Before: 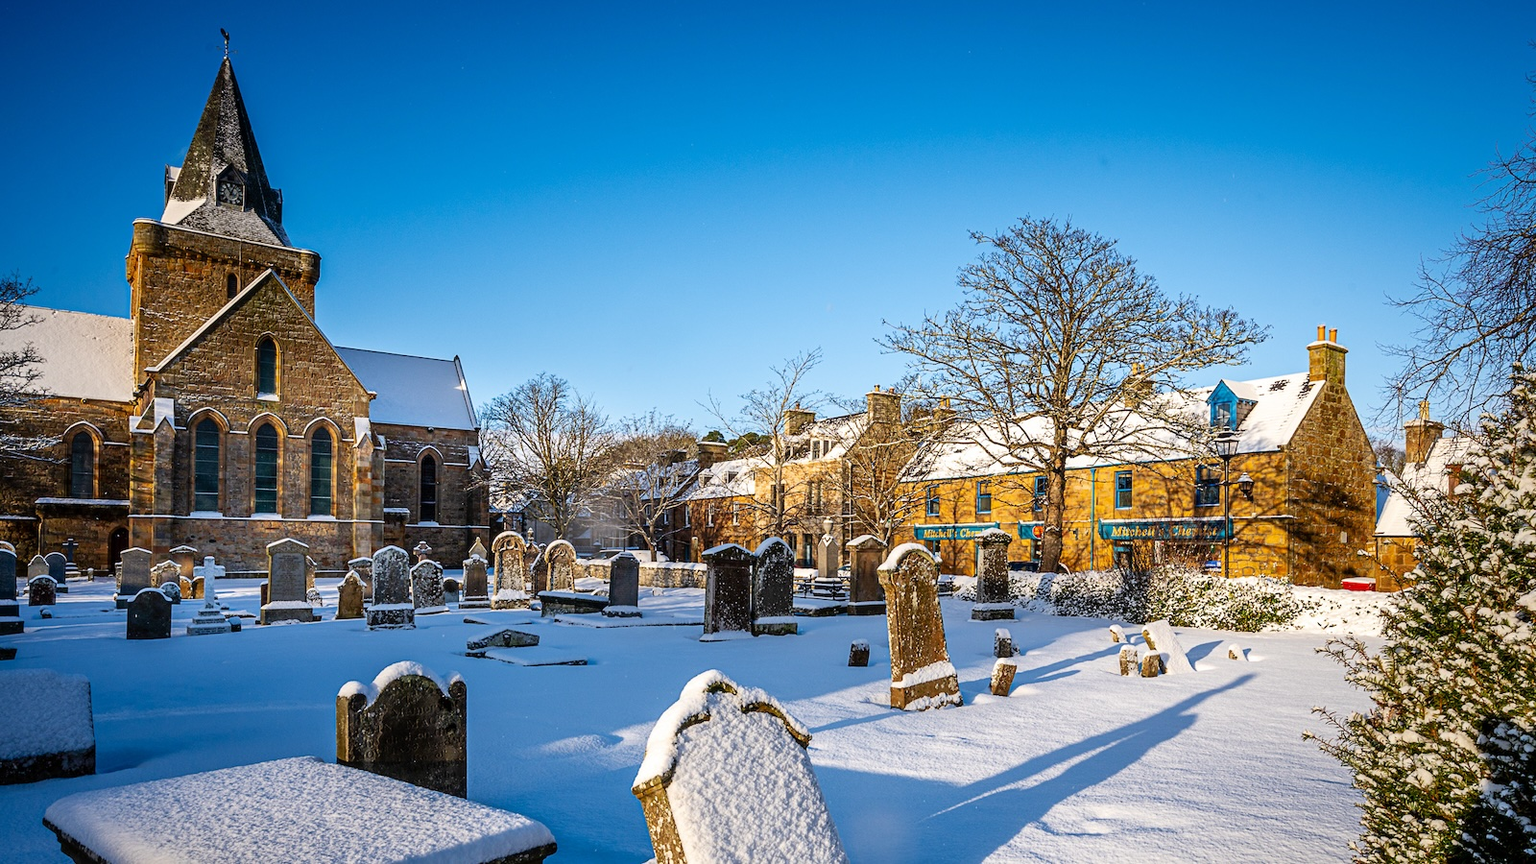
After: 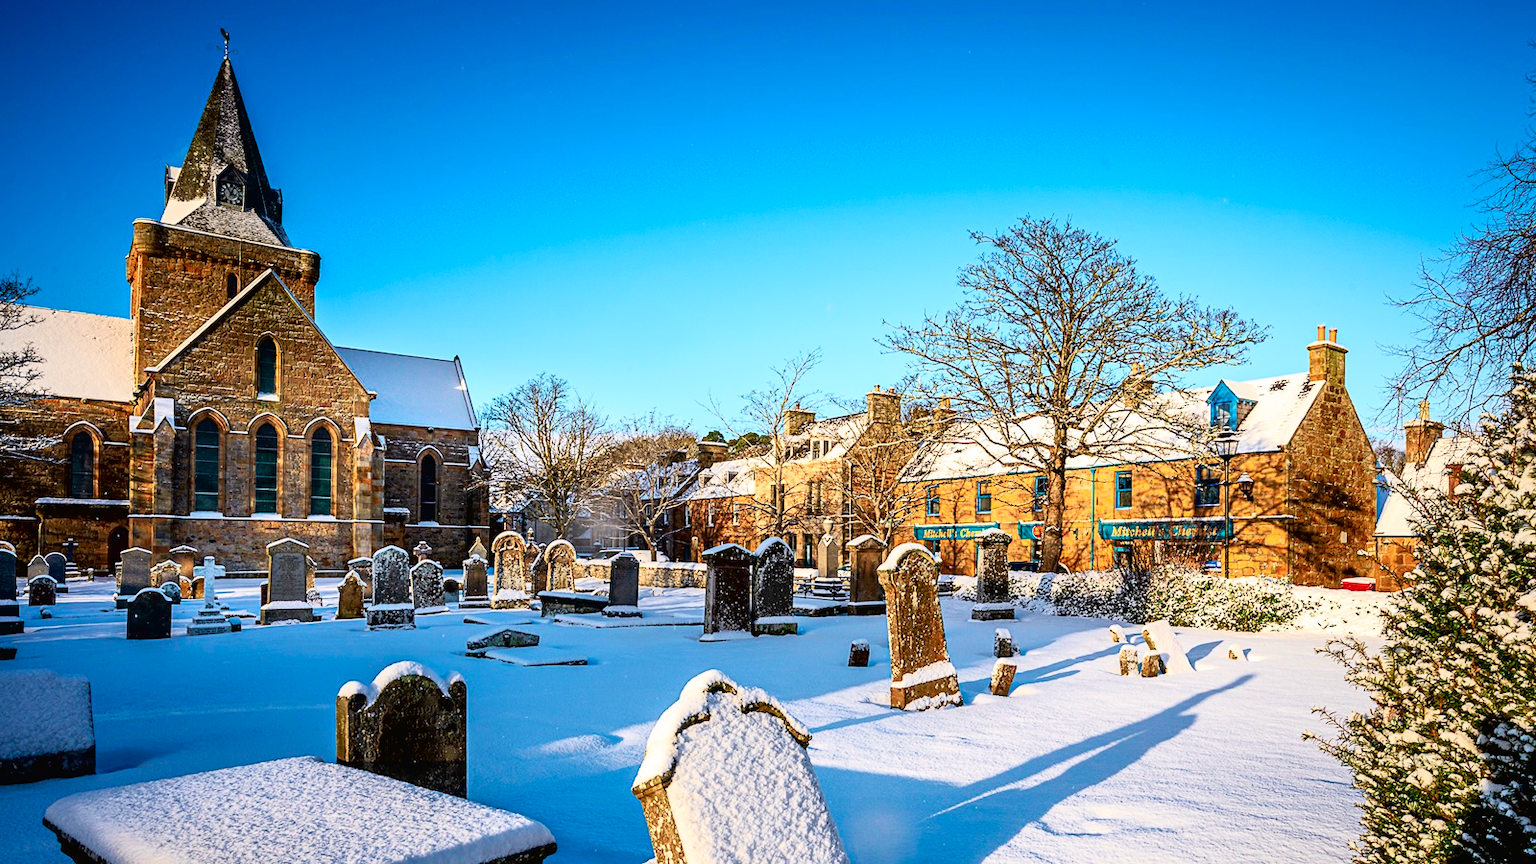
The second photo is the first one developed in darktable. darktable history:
tone curve: curves: ch0 [(0, 0.013) (0.054, 0.018) (0.205, 0.191) (0.289, 0.292) (0.39, 0.424) (0.493, 0.551) (0.647, 0.752) (0.796, 0.887) (1, 0.998)]; ch1 [(0, 0) (0.371, 0.339) (0.477, 0.452) (0.494, 0.495) (0.501, 0.501) (0.51, 0.516) (0.54, 0.557) (0.572, 0.605) (0.66, 0.701) (0.783, 0.804) (1, 1)]; ch2 [(0, 0) (0.32, 0.281) (0.403, 0.399) (0.441, 0.428) (0.47, 0.469) (0.498, 0.496) (0.524, 0.543) (0.551, 0.579) (0.633, 0.665) (0.7, 0.711) (1, 1)], color space Lab, independent channels
